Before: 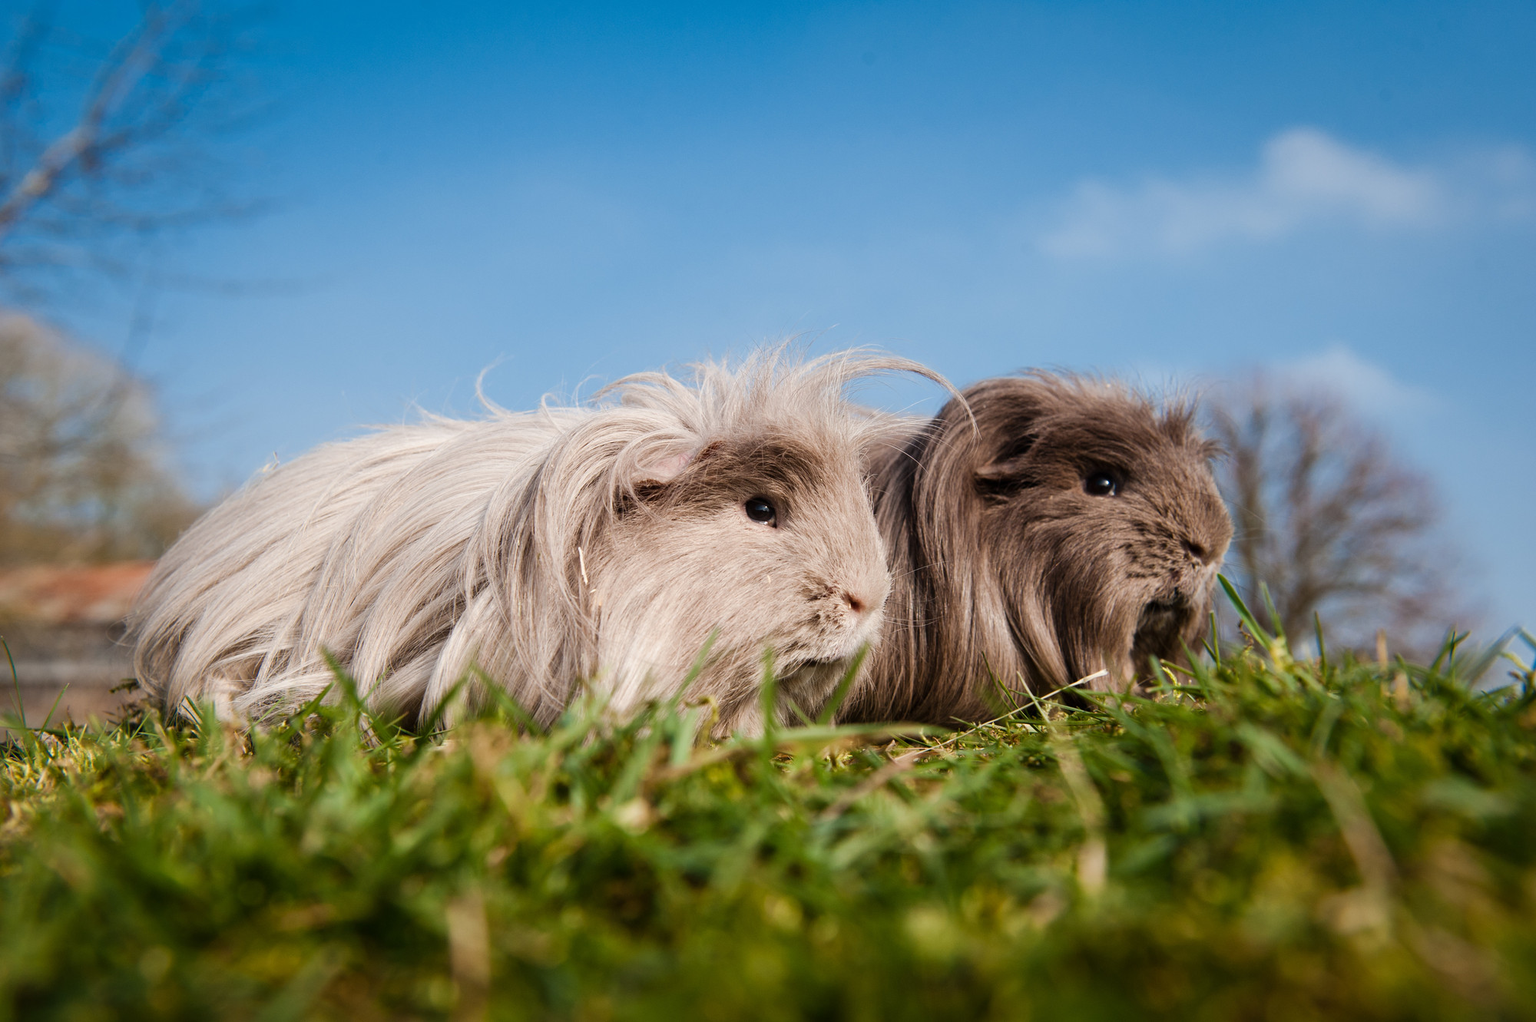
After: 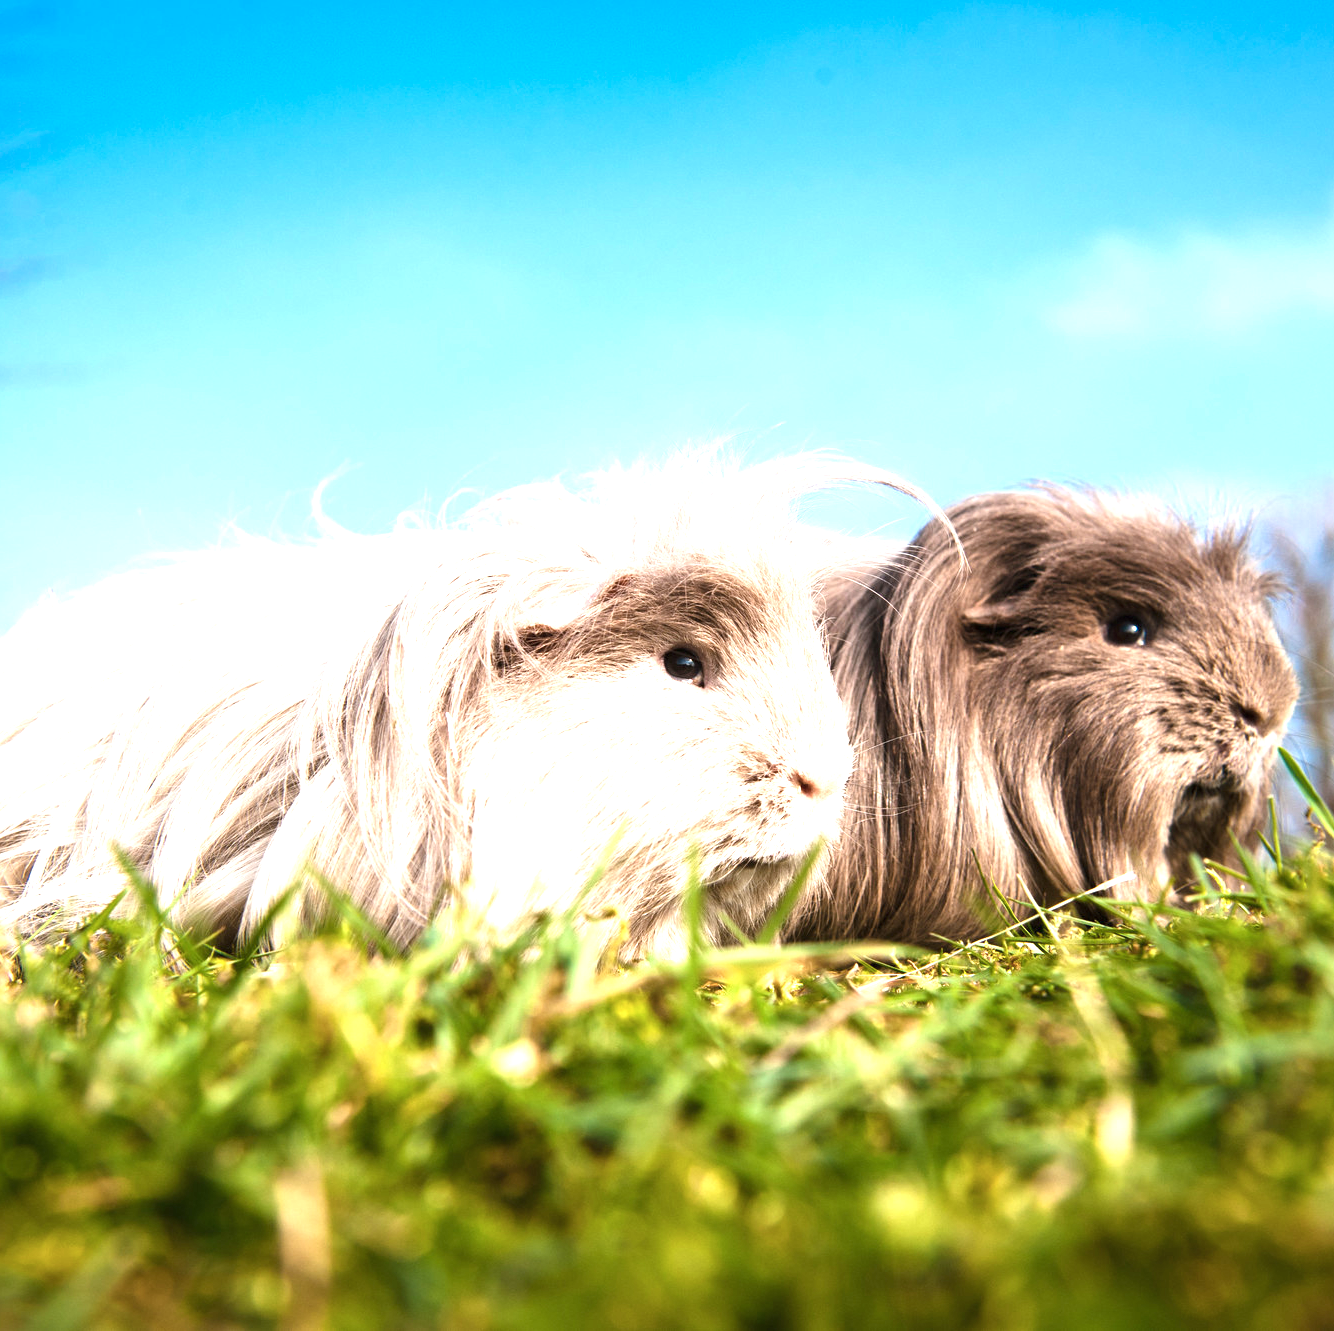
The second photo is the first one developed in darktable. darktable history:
exposure: black level correction 0, exposure 1.384 EV, compensate exposure bias true, compensate highlight preservation false
color zones: curves: ch0 [(0, 0.558) (0.143, 0.559) (0.286, 0.529) (0.429, 0.505) (0.571, 0.5) (0.714, 0.5) (0.857, 0.5) (1, 0.558)]; ch1 [(0, 0.469) (0.01, 0.469) (0.12, 0.446) (0.248, 0.469) (0.5, 0.5) (0.748, 0.5) (0.99, 0.469) (1, 0.469)]
crop and rotate: left 15.35%, right 17.935%
color balance rgb: shadows lift › chroma 3.606%, shadows lift › hue 91.08°, perceptual saturation grading › global saturation 0.341%, global vibrance 20%
